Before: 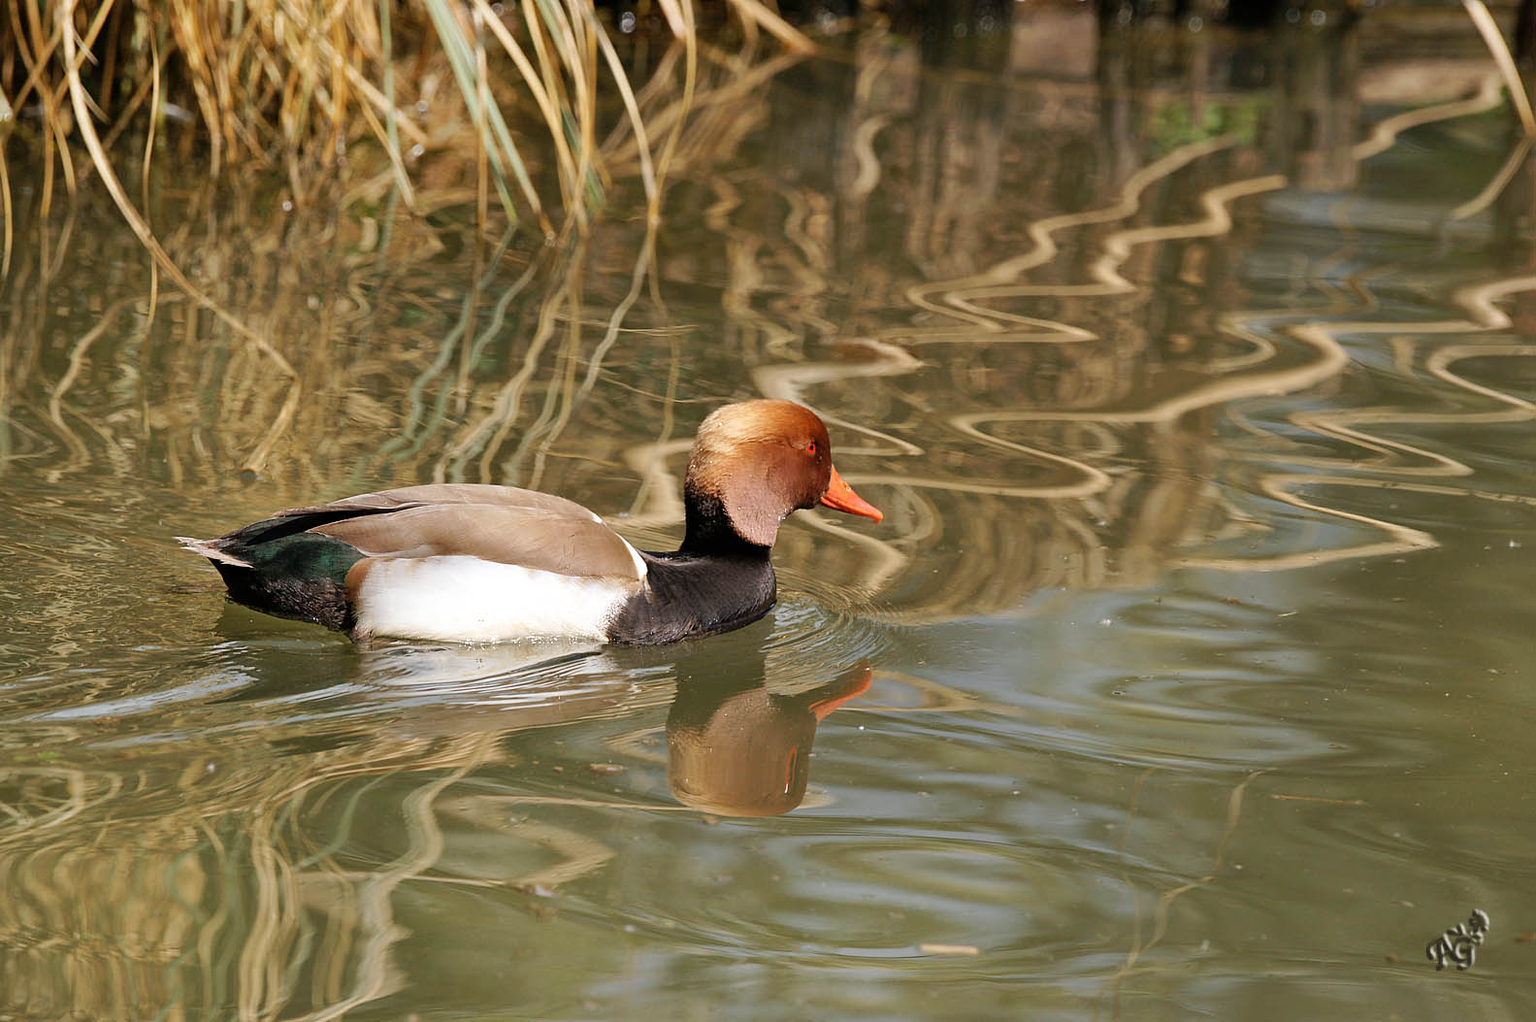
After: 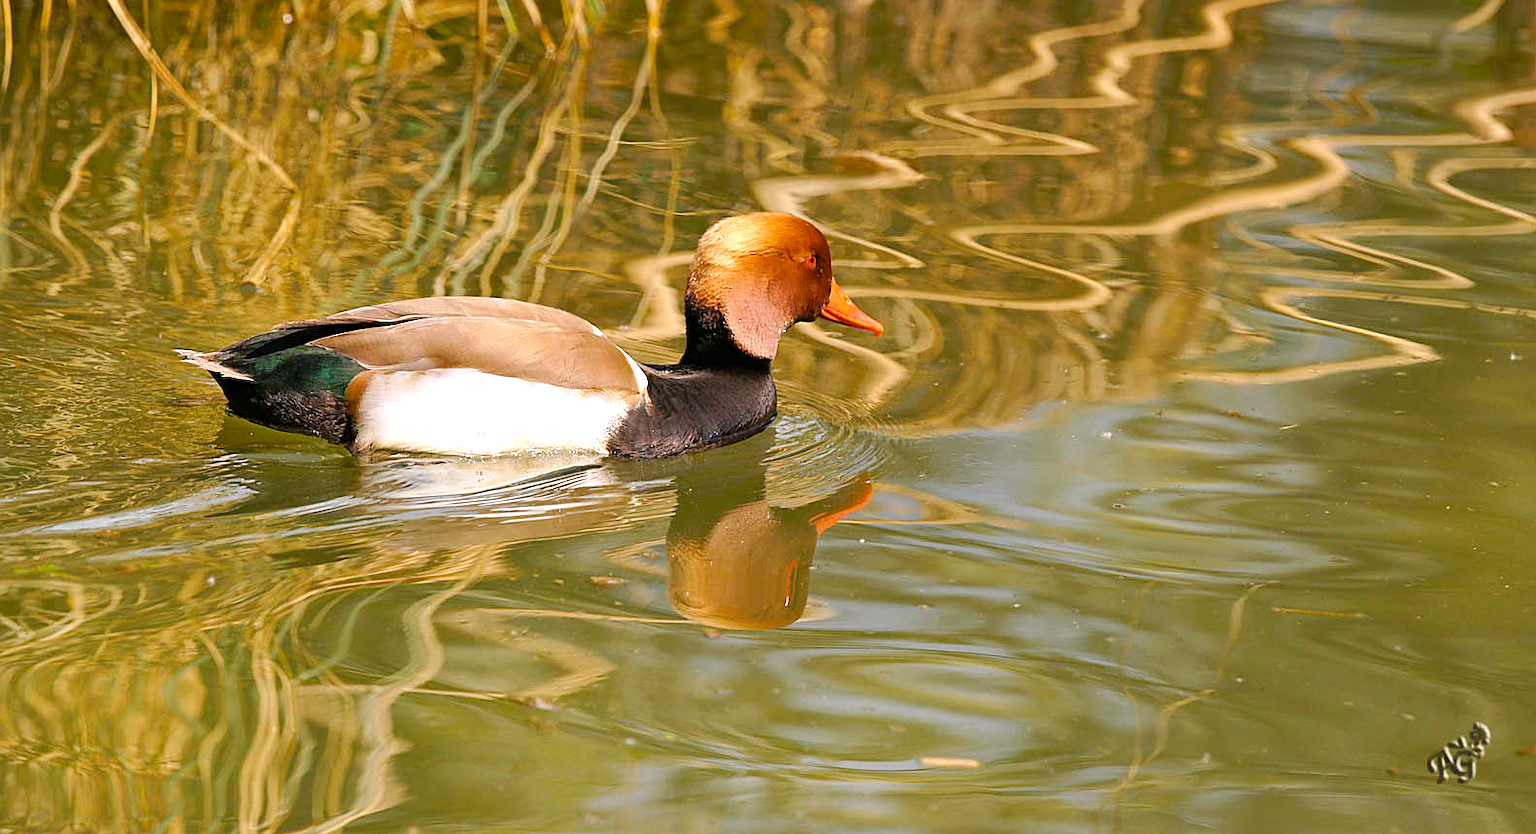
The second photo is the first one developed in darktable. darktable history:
sharpen: amount 0.205
color balance rgb: highlights gain › chroma 0.994%, highlights gain › hue 28.77°, perceptual saturation grading › global saturation -1.804%, perceptual saturation grading › highlights -7.355%, perceptual saturation grading › mid-tones 7.793%, perceptual saturation grading › shadows 4.946%, perceptual brilliance grading › global brilliance 10.384%, perceptual brilliance grading › shadows 15.52%, global vibrance 50.066%
crop and rotate: top 18.335%
